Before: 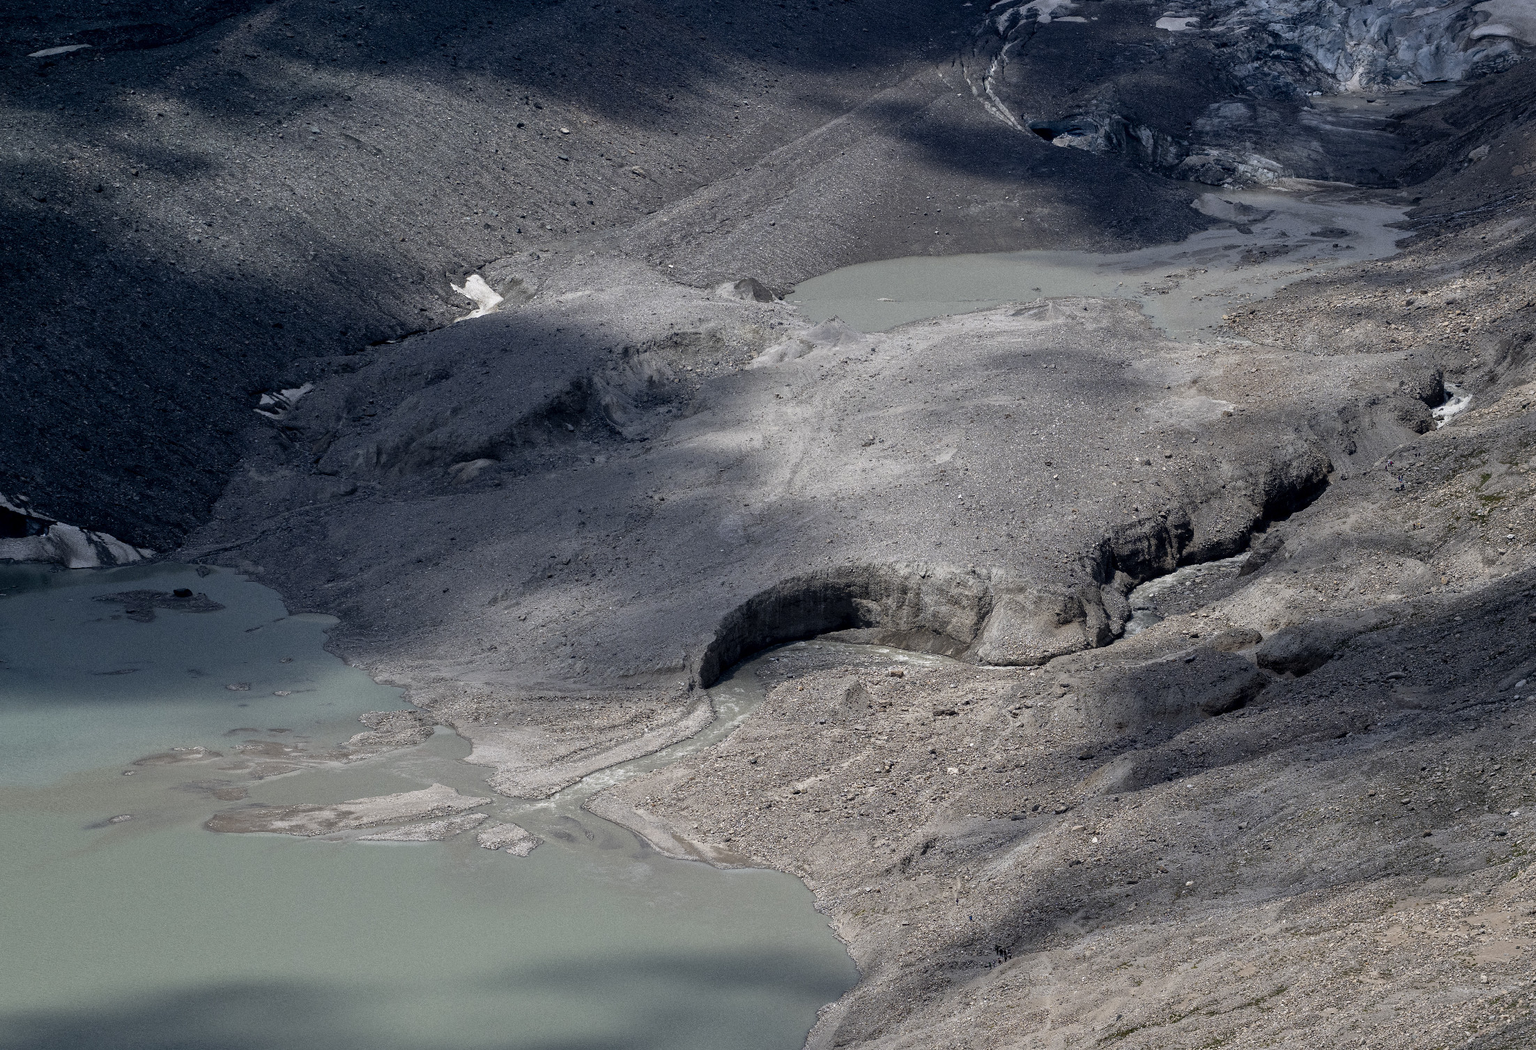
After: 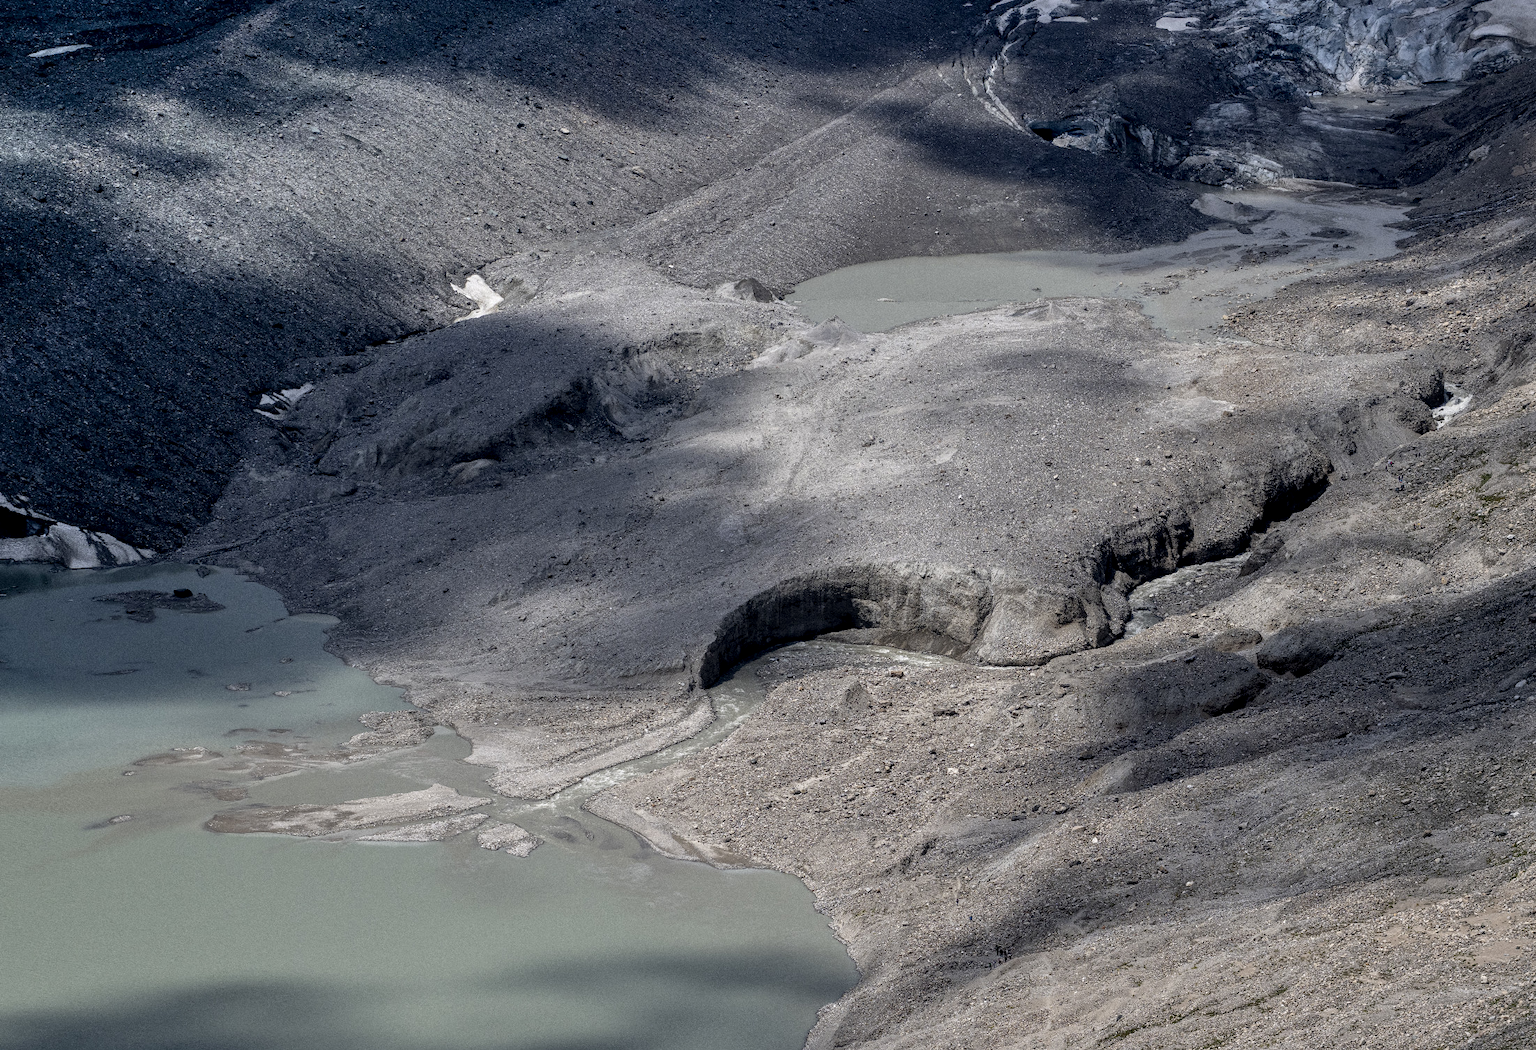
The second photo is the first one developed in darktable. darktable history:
shadows and highlights: radius 264.75, soften with gaussian
local contrast: on, module defaults
